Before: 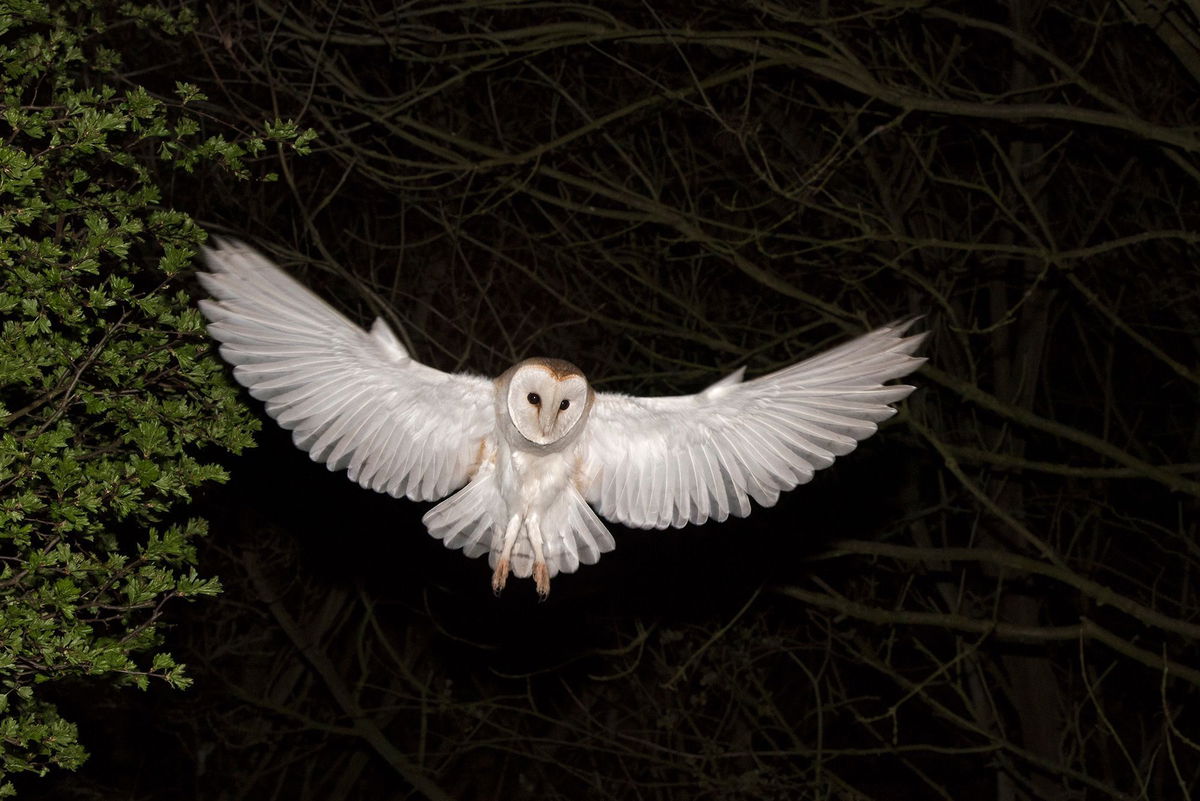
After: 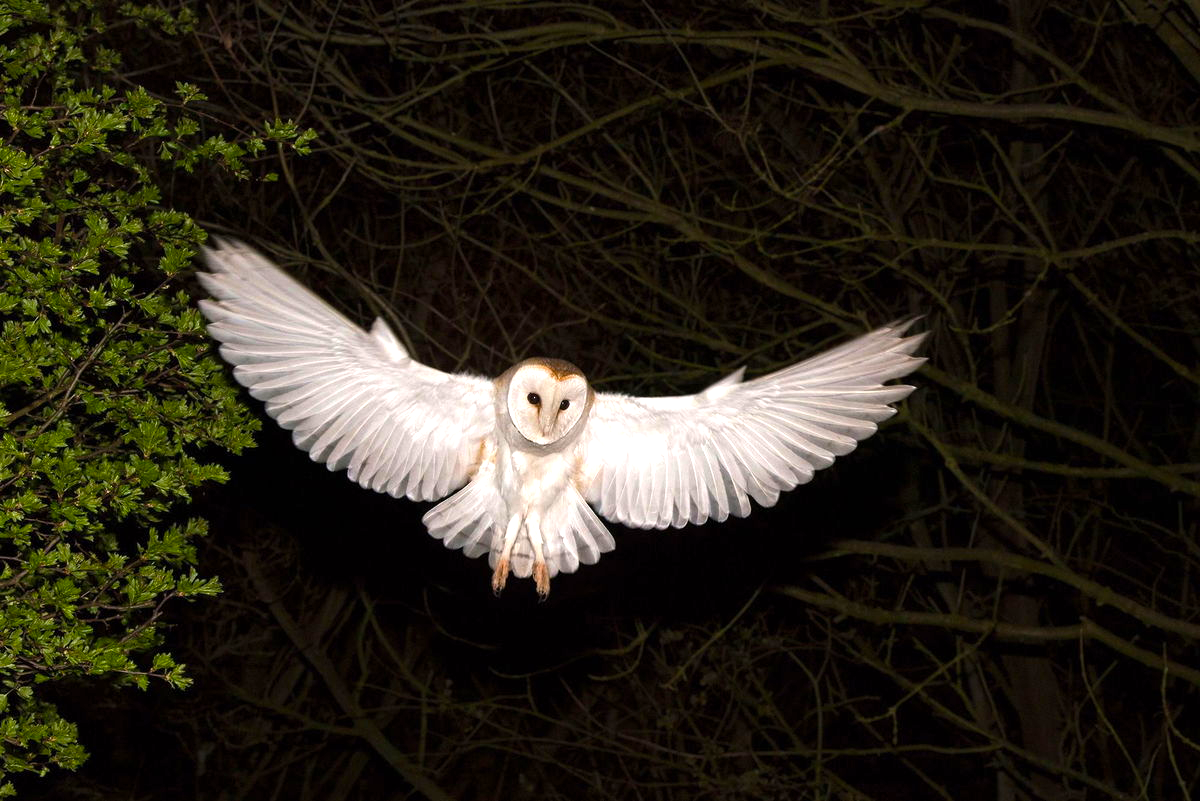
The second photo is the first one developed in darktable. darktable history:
color balance rgb: highlights gain › chroma 0.213%, highlights gain › hue 330.53°, perceptual saturation grading › global saturation 25.56%, perceptual brilliance grading › global brilliance 17.768%, global vibrance 20%
levels: mode automatic, levels [0, 0.43, 0.984]
